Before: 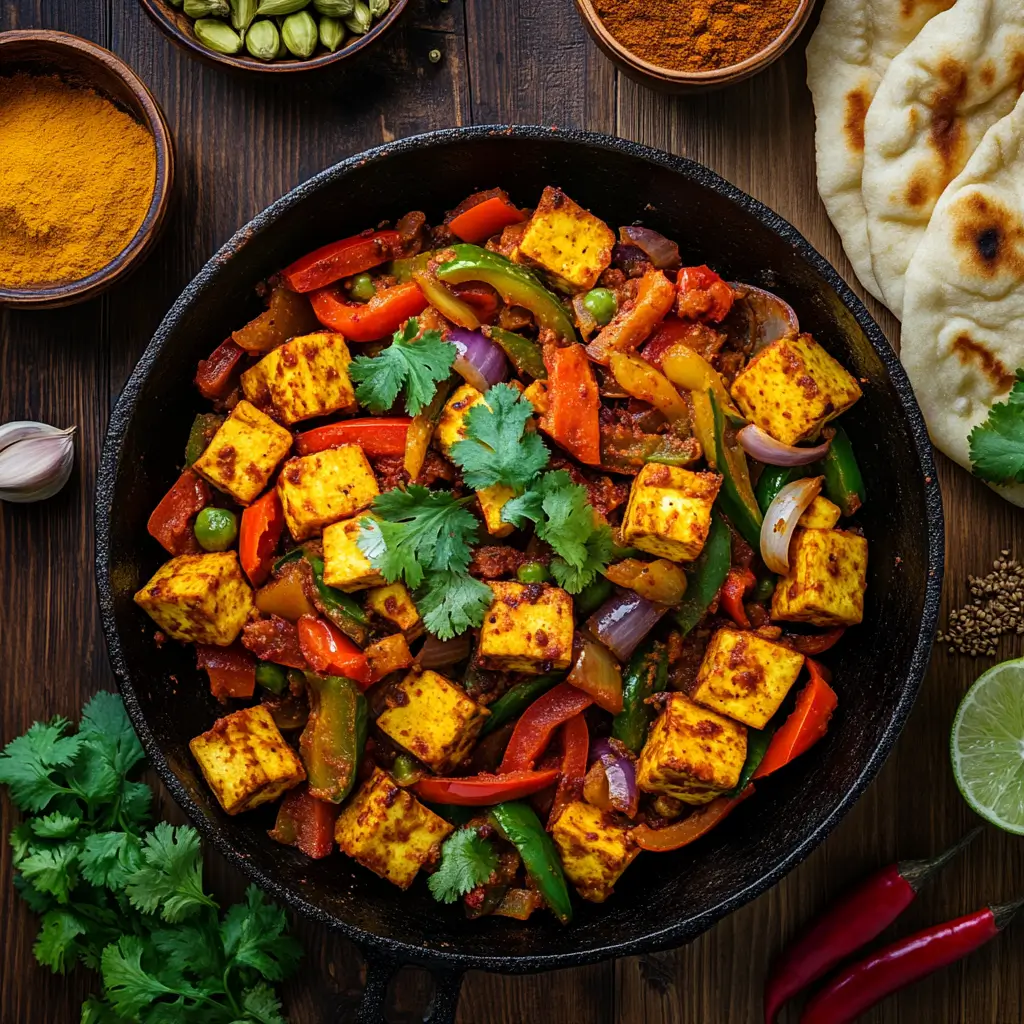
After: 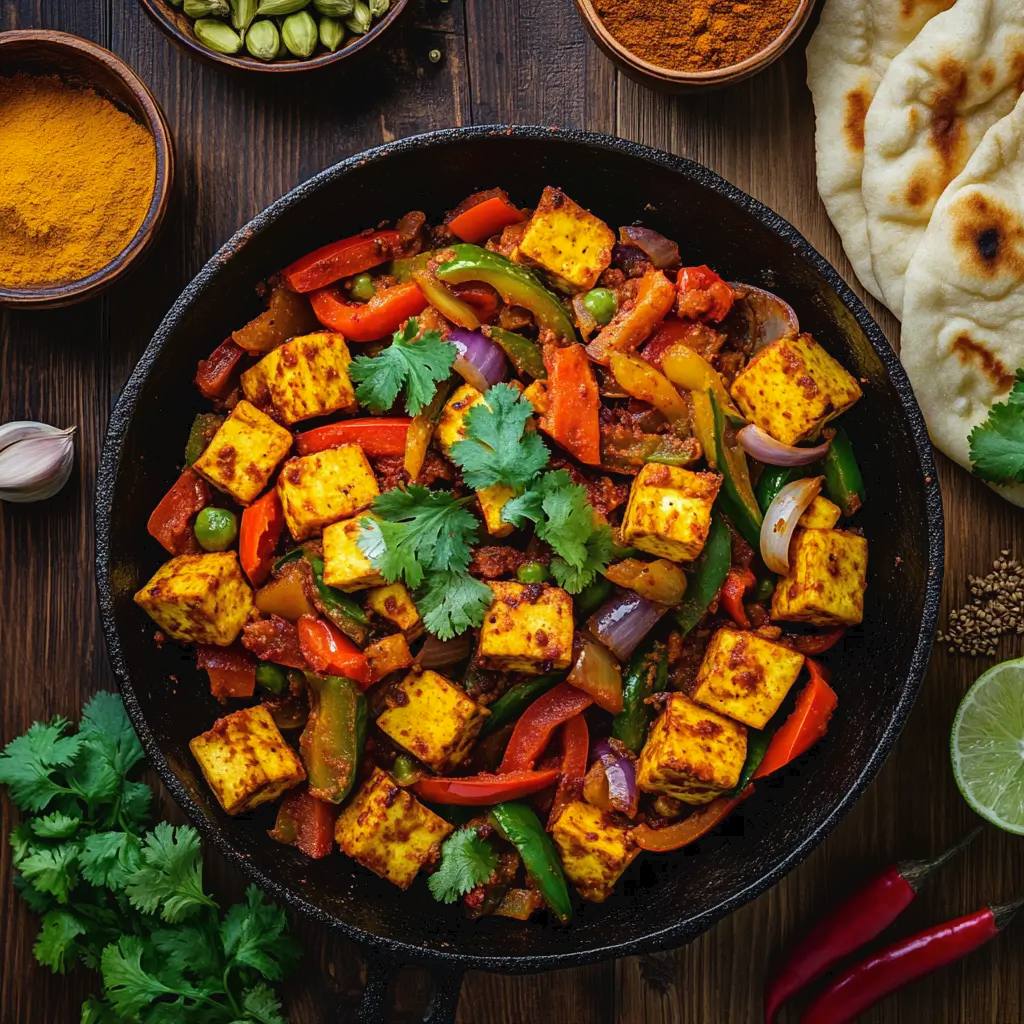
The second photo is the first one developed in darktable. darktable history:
tone curve: curves: ch0 [(0, 0) (0.003, 0.032) (0.011, 0.034) (0.025, 0.039) (0.044, 0.055) (0.069, 0.078) (0.1, 0.111) (0.136, 0.147) (0.177, 0.191) (0.224, 0.238) (0.277, 0.291) (0.335, 0.35) (0.399, 0.41) (0.468, 0.48) (0.543, 0.547) (0.623, 0.621) (0.709, 0.699) (0.801, 0.789) (0.898, 0.884) (1, 1)], color space Lab, independent channels, preserve colors none
